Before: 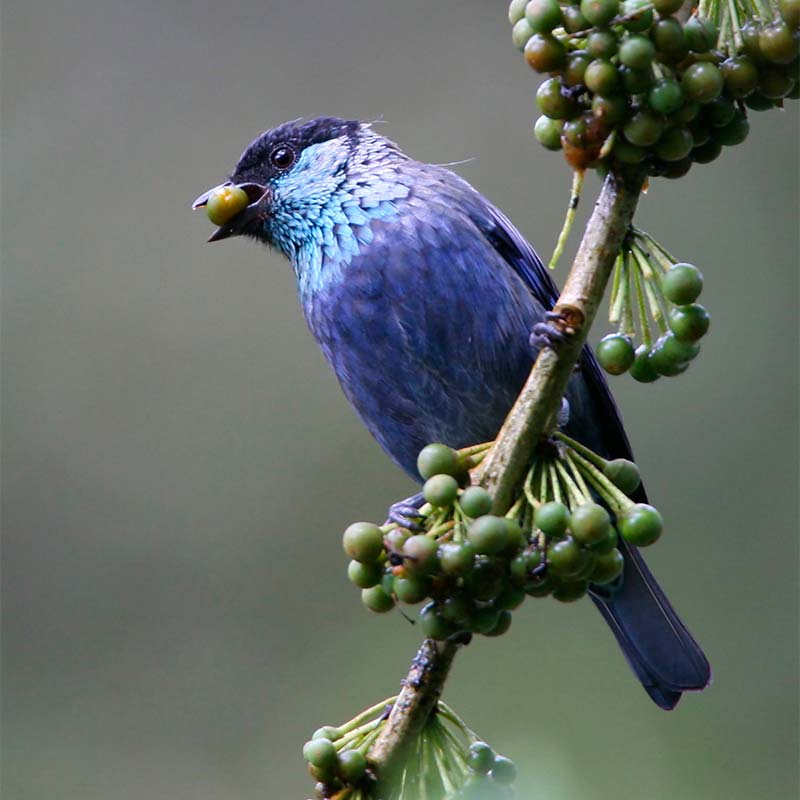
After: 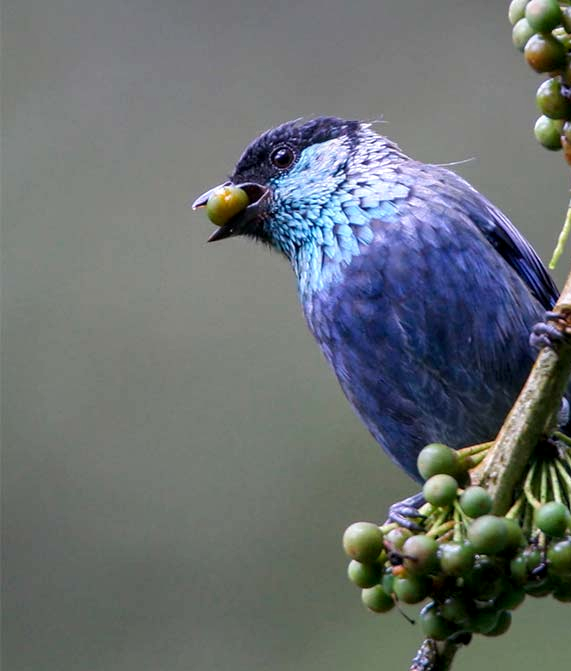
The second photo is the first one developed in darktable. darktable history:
local contrast: on, module defaults
crop: right 28.536%, bottom 16.104%
